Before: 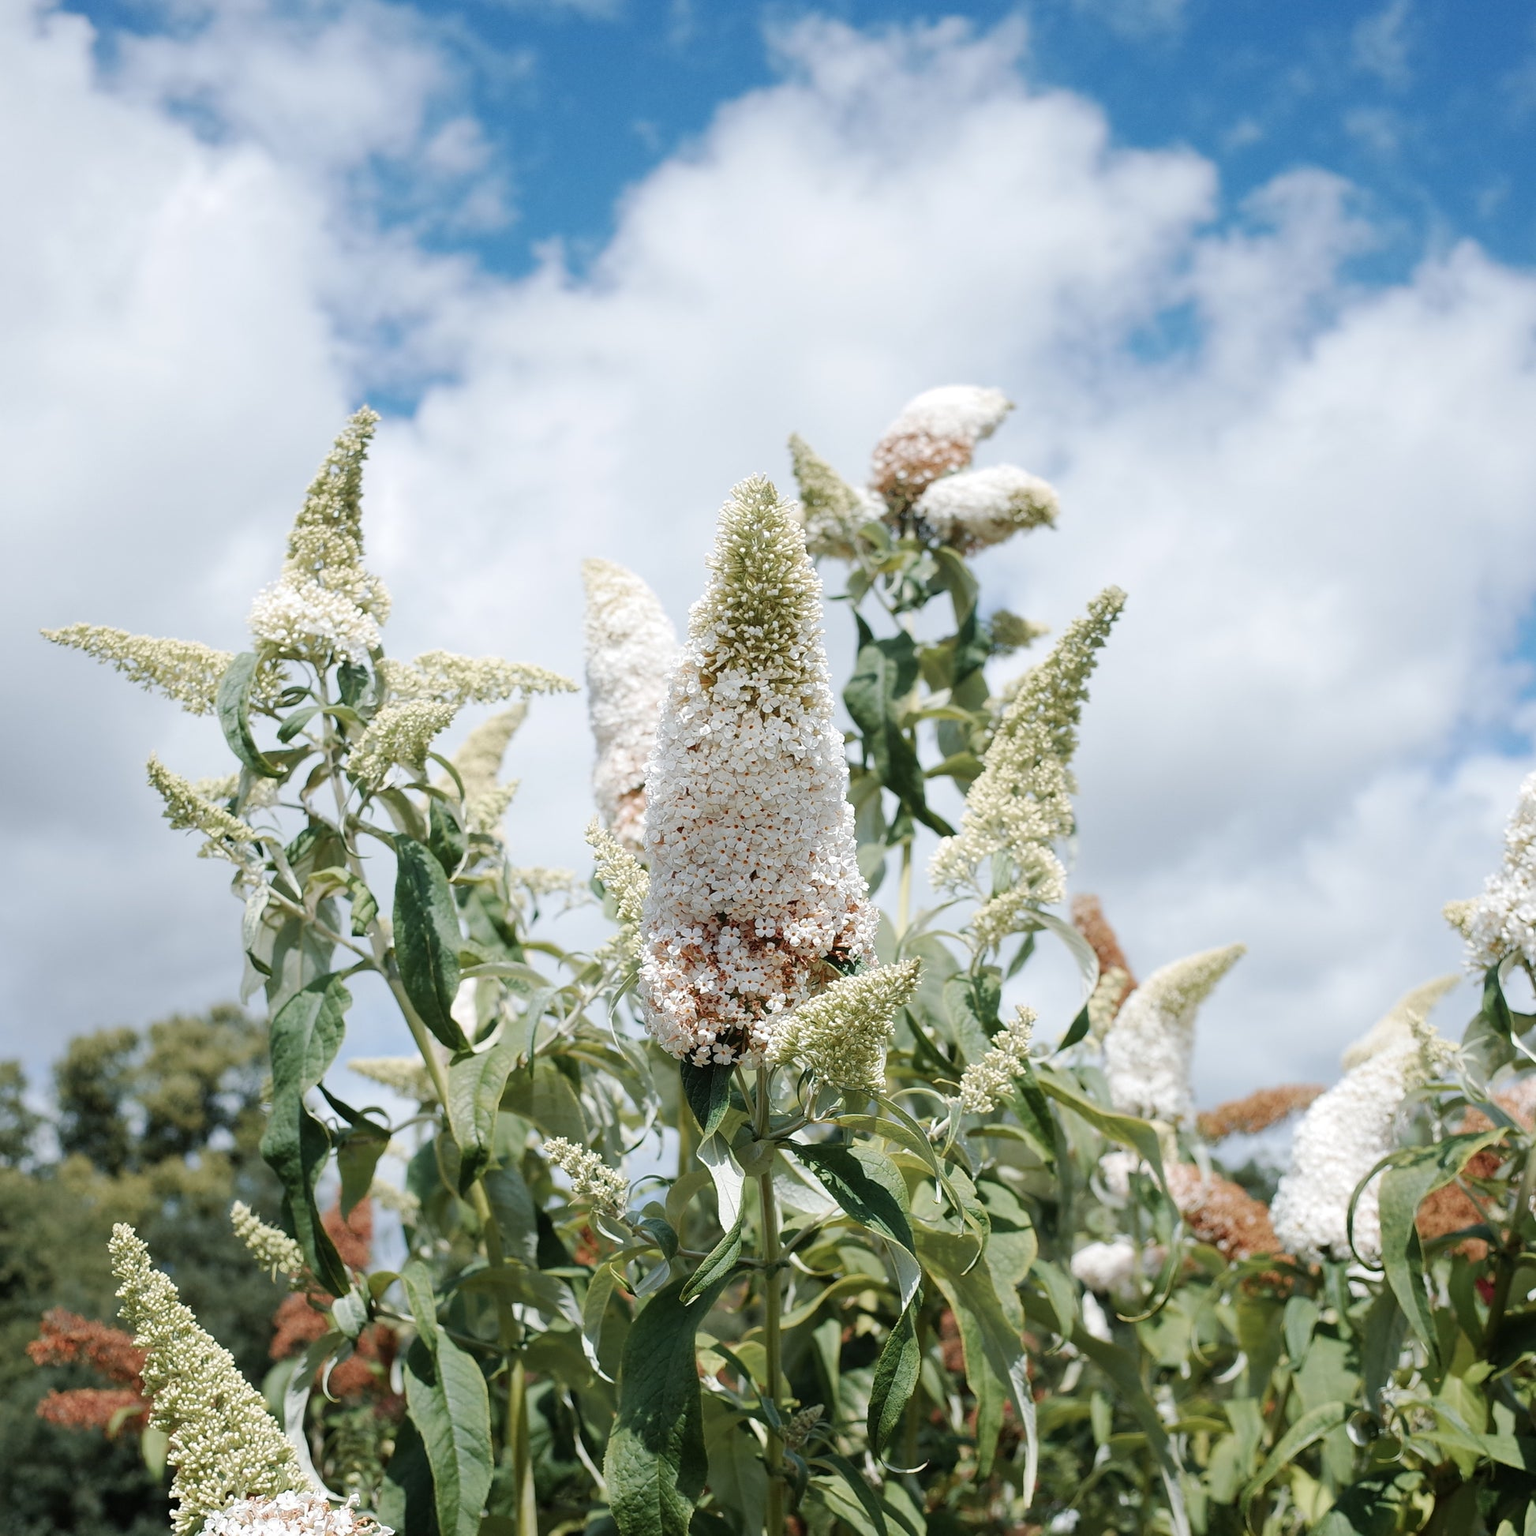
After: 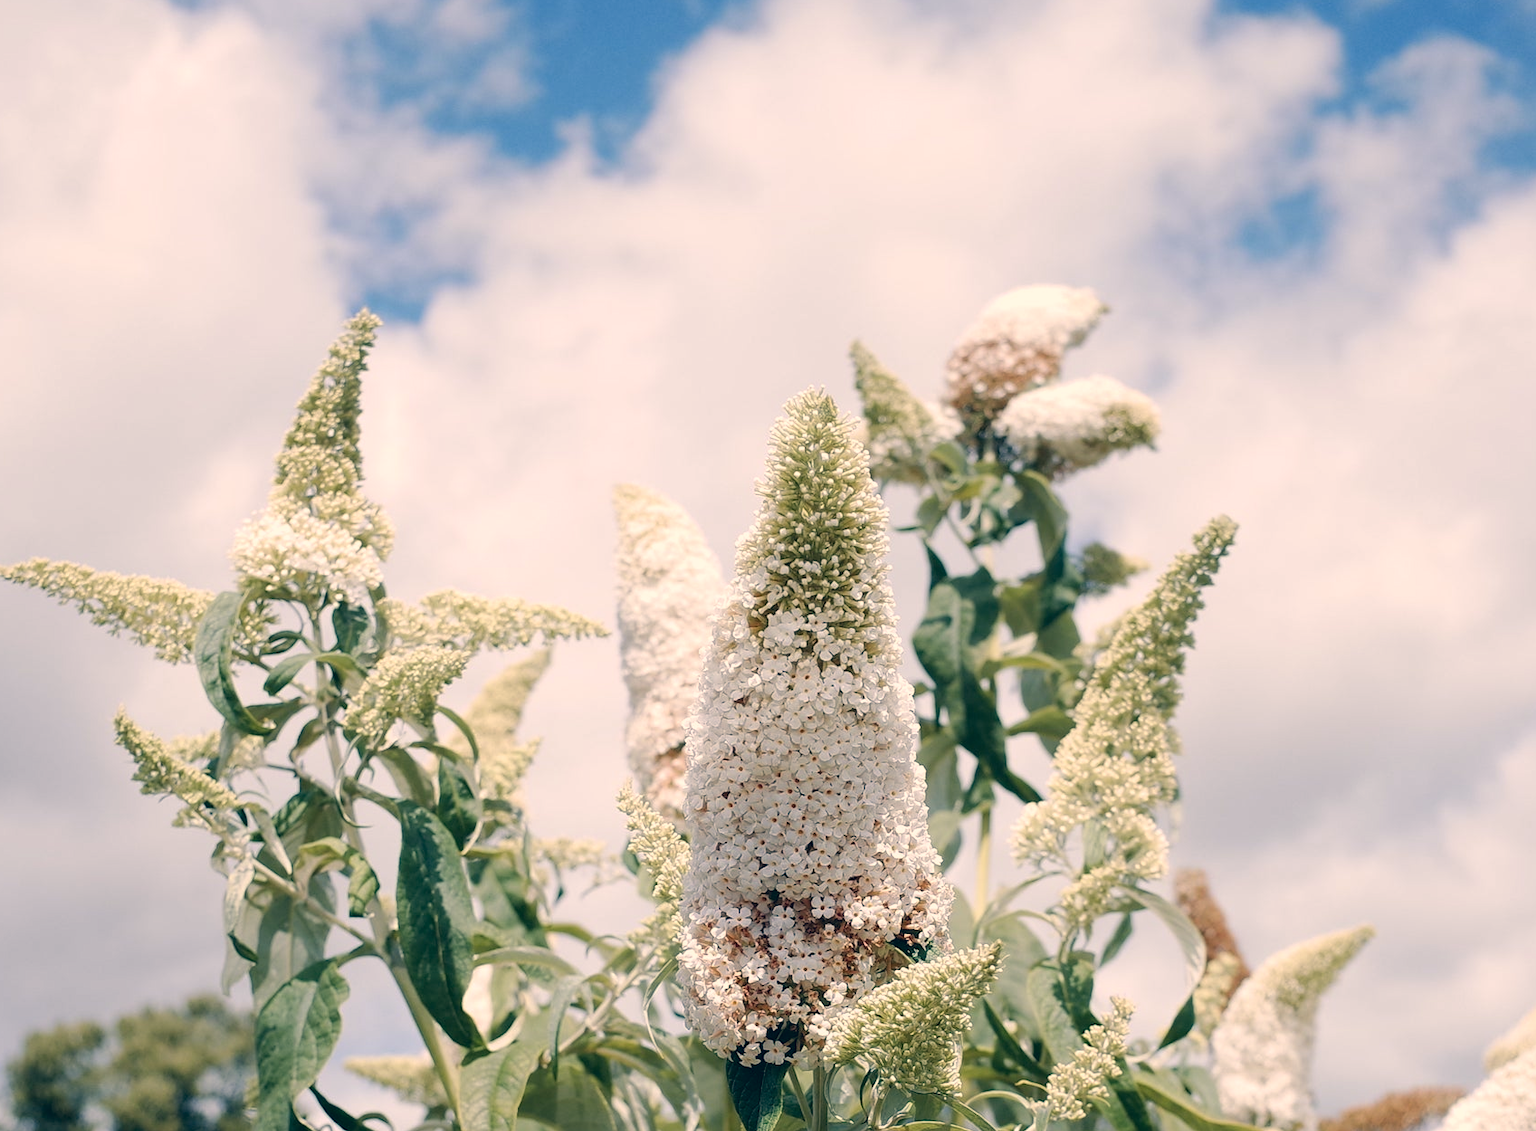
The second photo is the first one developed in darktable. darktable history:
crop: left 3.106%, top 8.937%, right 9.654%, bottom 26.789%
color correction: highlights a* 10.3, highlights b* 14.2, shadows a* -9.71, shadows b* -15.04
